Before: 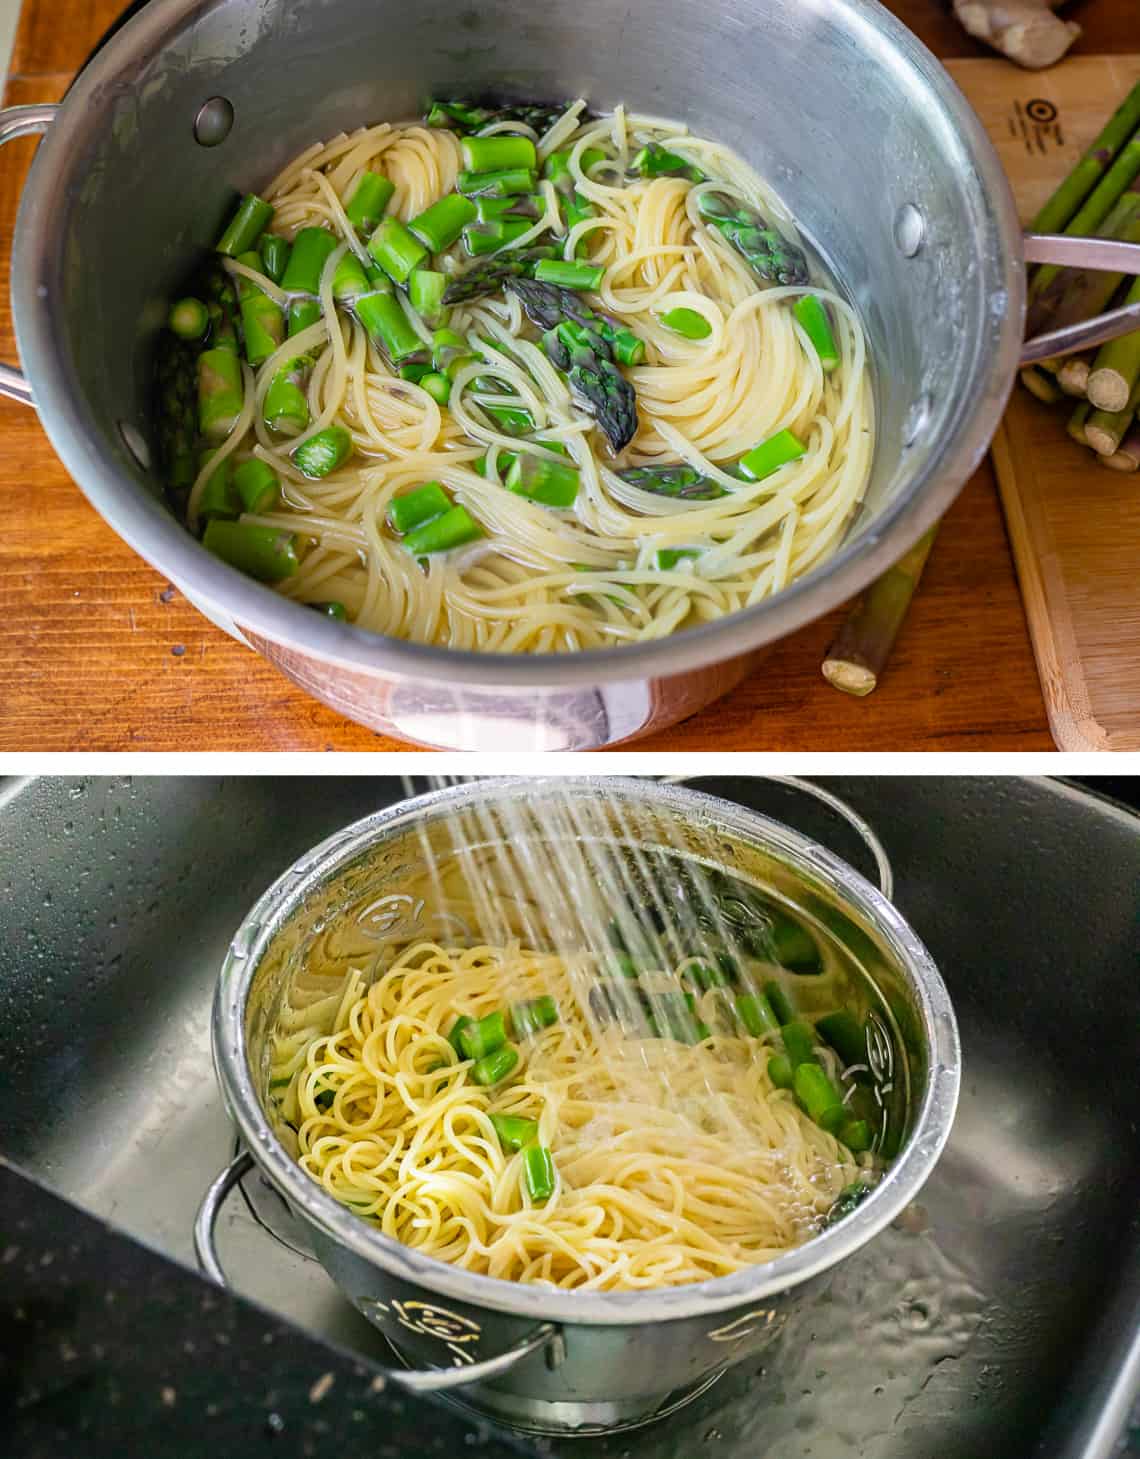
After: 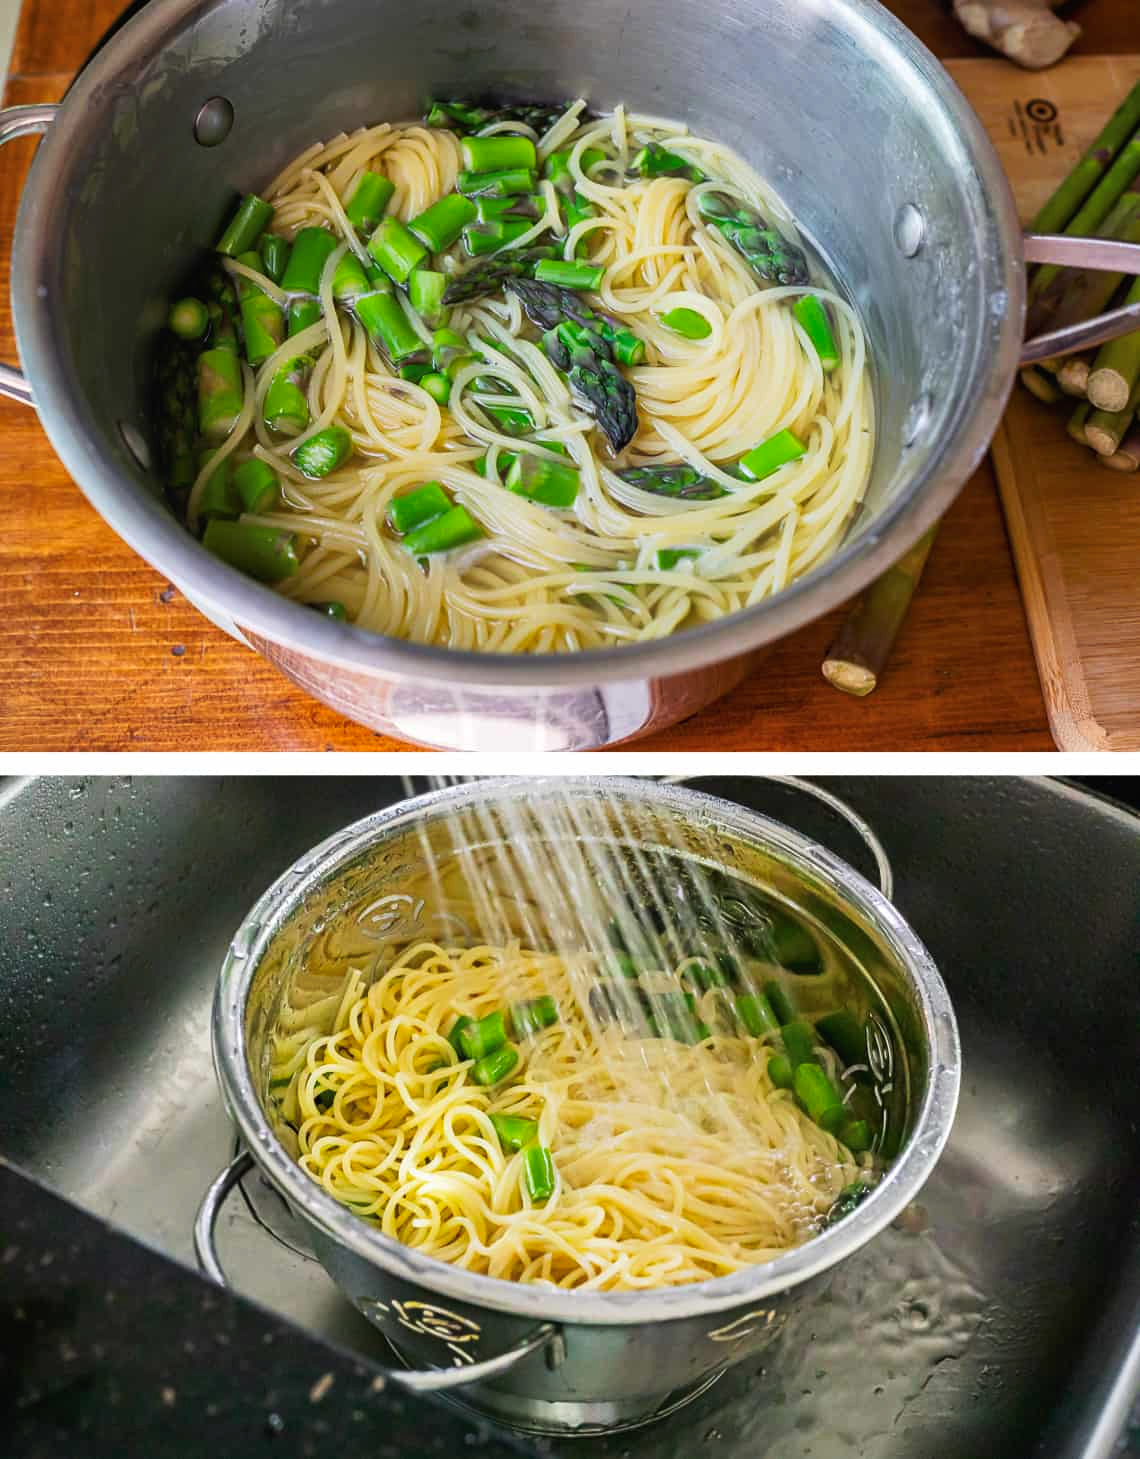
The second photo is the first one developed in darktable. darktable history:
tone curve: curves: ch0 [(0, 0) (0.003, 0.014) (0.011, 0.019) (0.025, 0.028) (0.044, 0.044) (0.069, 0.069) (0.1, 0.1) (0.136, 0.131) (0.177, 0.168) (0.224, 0.206) (0.277, 0.255) (0.335, 0.309) (0.399, 0.374) (0.468, 0.452) (0.543, 0.535) (0.623, 0.623) (0.709, 0.72) (0.801, 0.815) (0.898, 0.898) (1, 1)], preserve colors none
